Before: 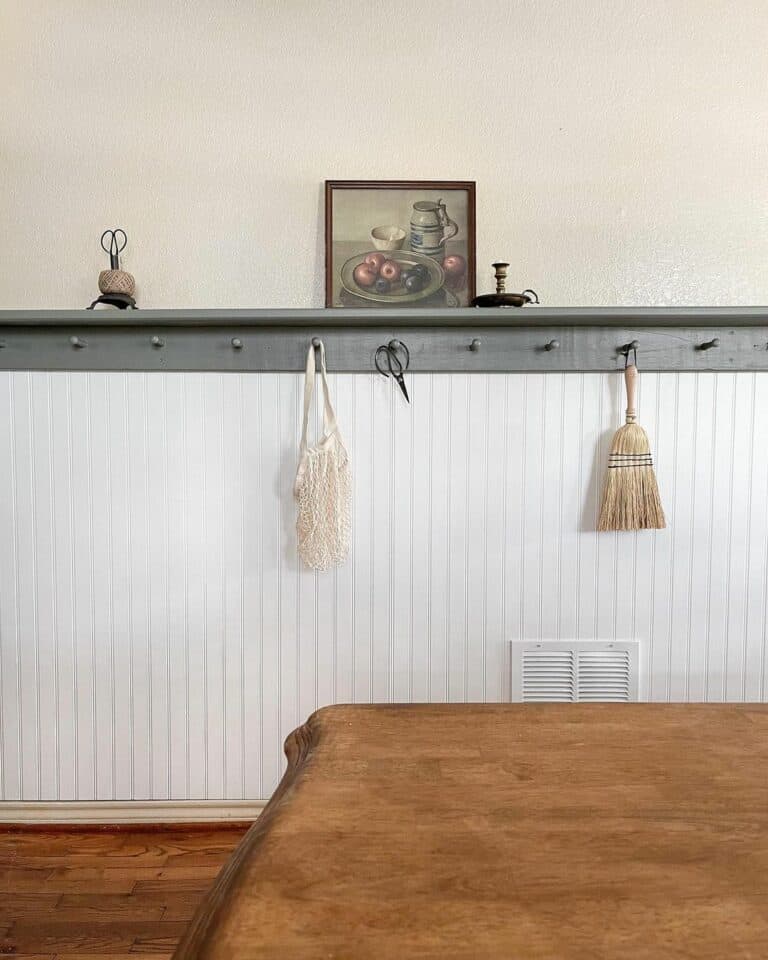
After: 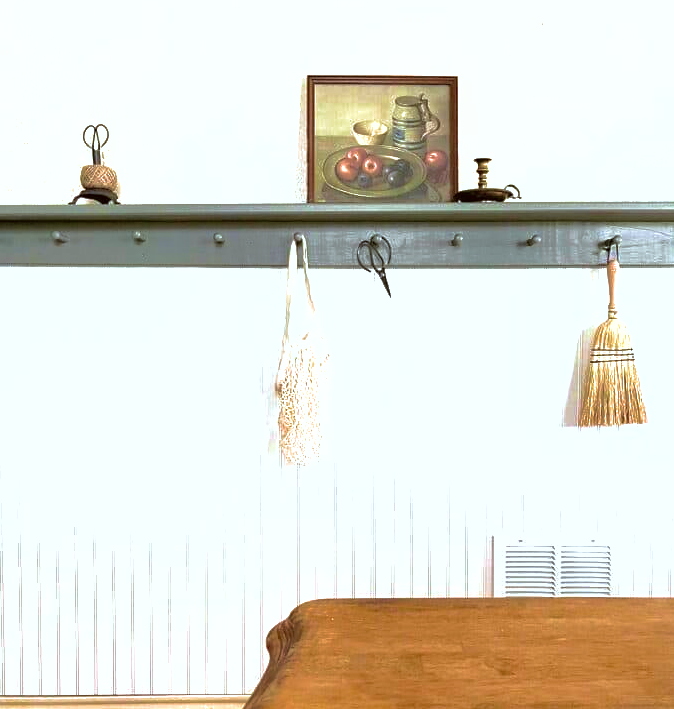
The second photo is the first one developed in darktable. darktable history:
velvia: strength 45.33%
shadows and highlights: on, module defaults
crop and rotate: left 2.413%, top 11.002%, right 9.795%, bottom 15.087%
color correction: highlights a* -3.54, highlights b* -6.39, shadows a* 2.93, shadows b* 5.16
color balance rgb: perceptual saturation grading › global saturation 19.758%, perceptual brilliance grading › global brilliance 10.343%, perceptual brilliance grading › shadows 14.749%
tone equalizer: -8 EV -0.735 EV, -7 EV -0.7 EV, -6 EV -0.608 EV, -5 EV -0.375 EV, -3 EV 0.405 EV, -2 EV 0.6 EV, -1 EV 0.696 EV, +0 EV 0.739 EV, edges refinement/feathering 500, mask exposure compensation -1.57 EV, preserve details no
